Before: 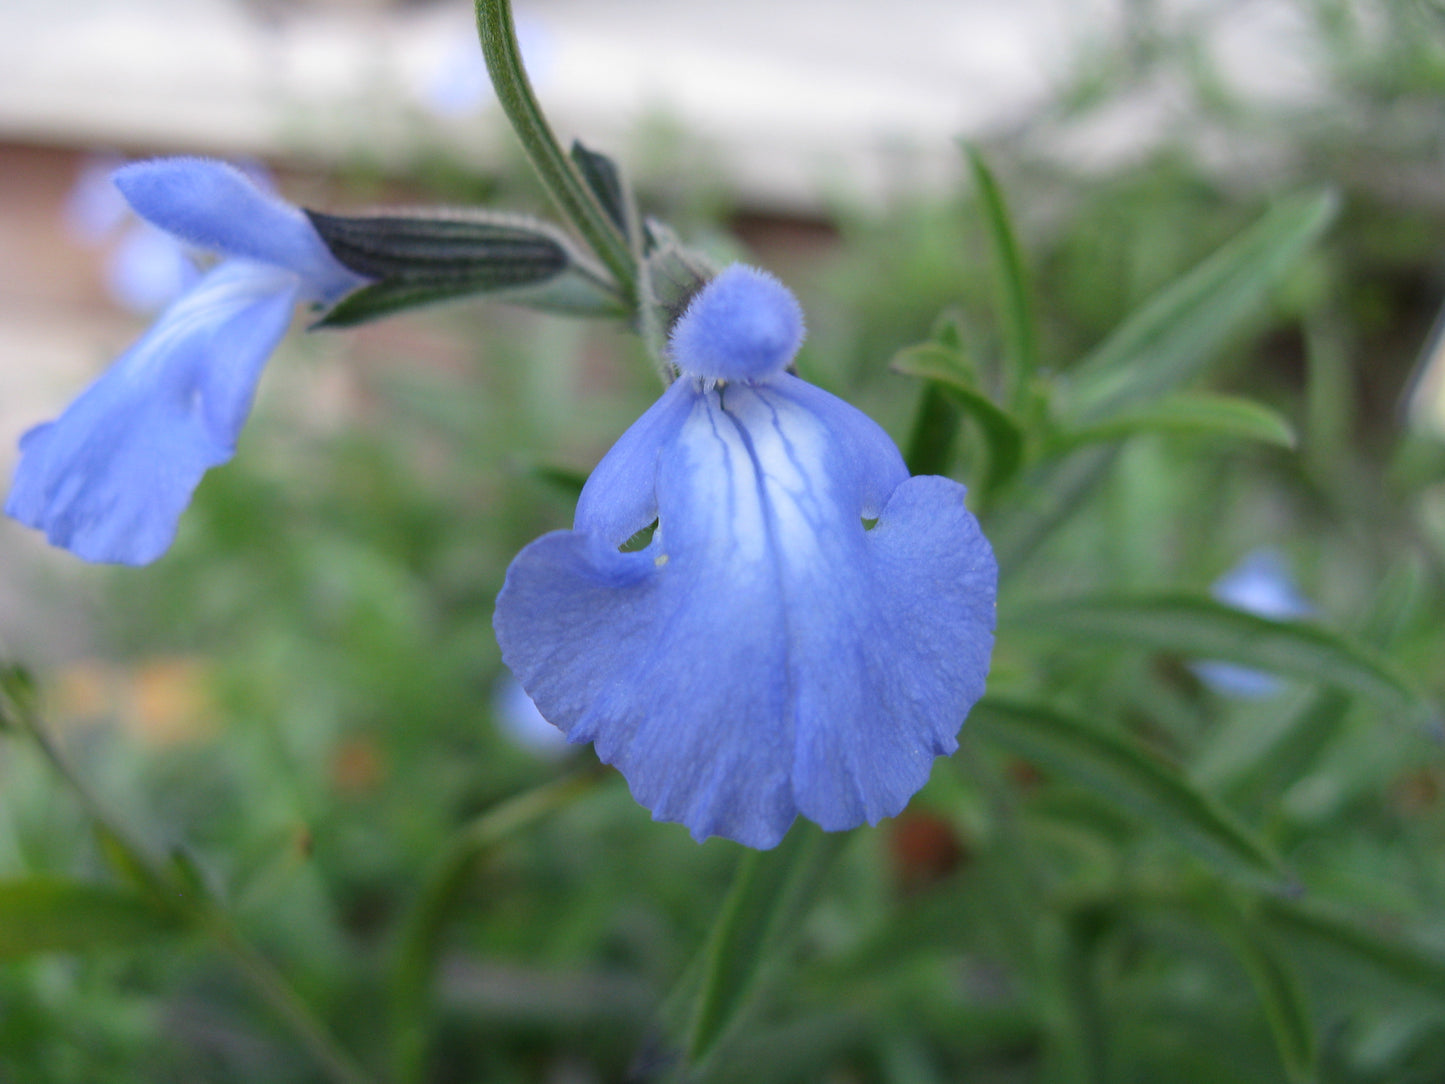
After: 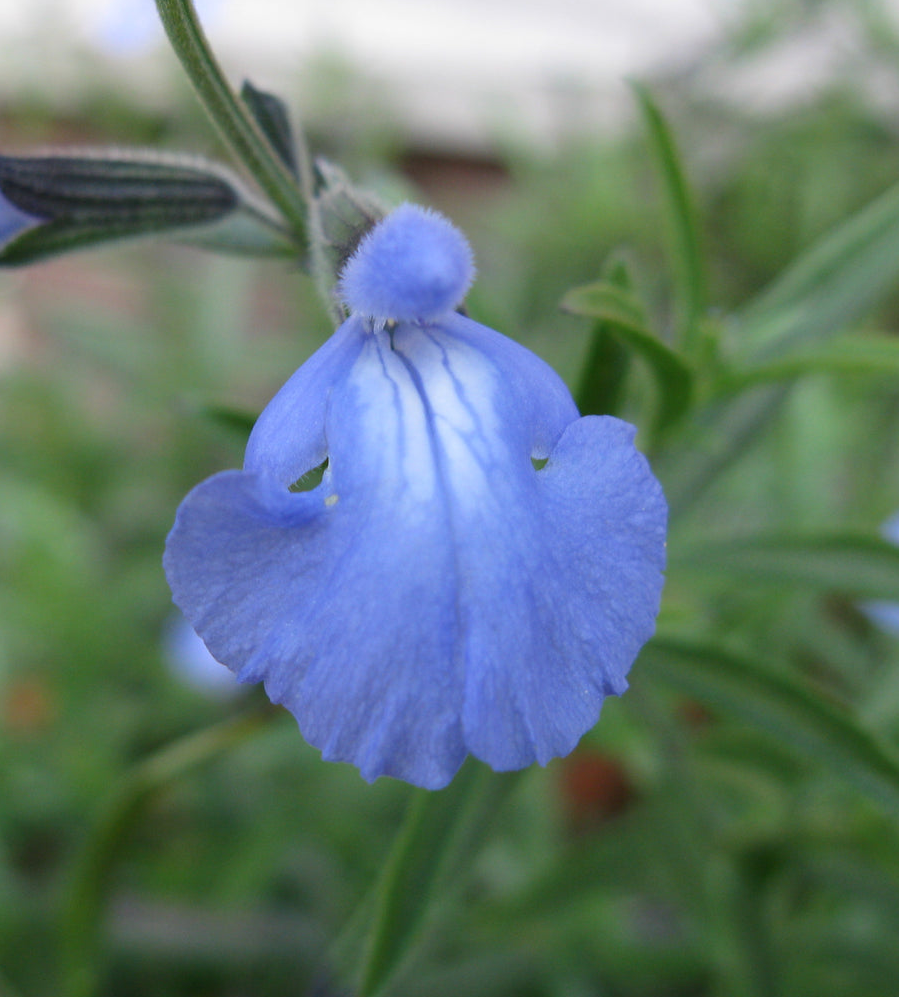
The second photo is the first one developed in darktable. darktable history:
crop and rotate: left 22.867%, top 5.624%, right 14.87%, bottom 2.347%
shadows and highlights: radius 334.33, shadows 63.58, highlights 5.5, compress 88.03%, soften with gaussian
